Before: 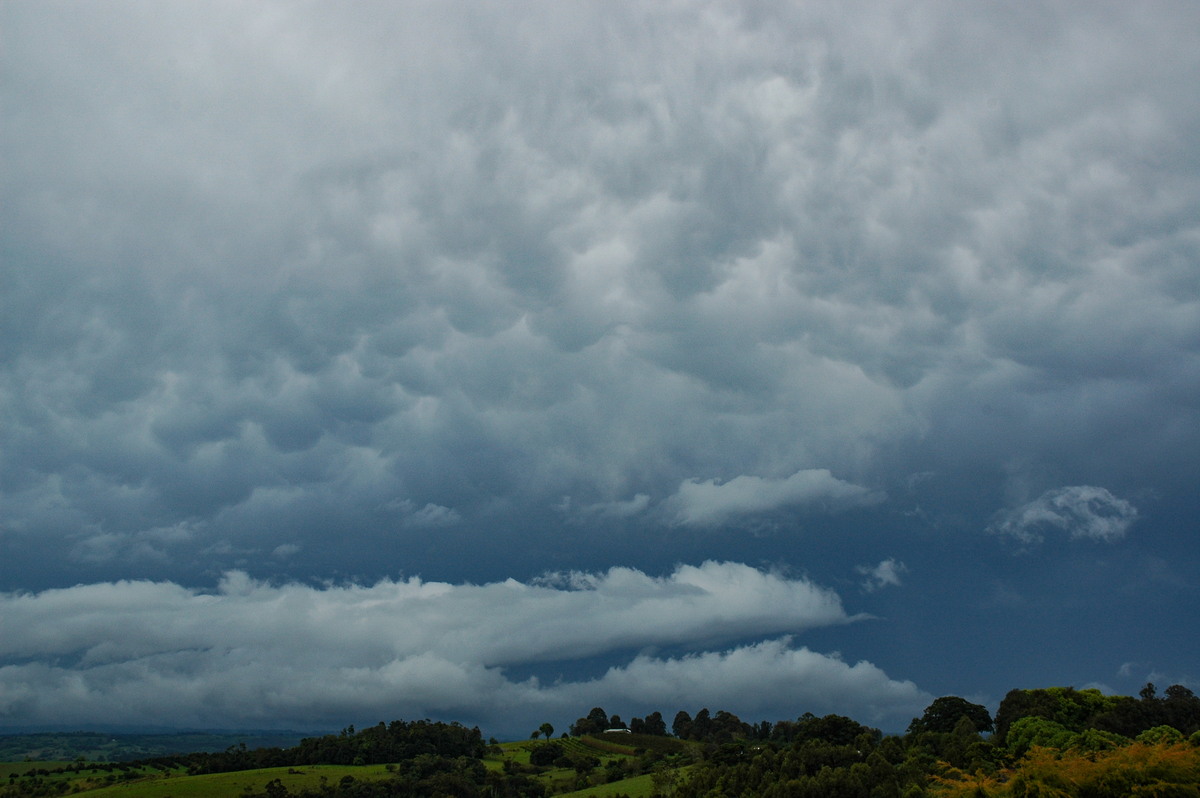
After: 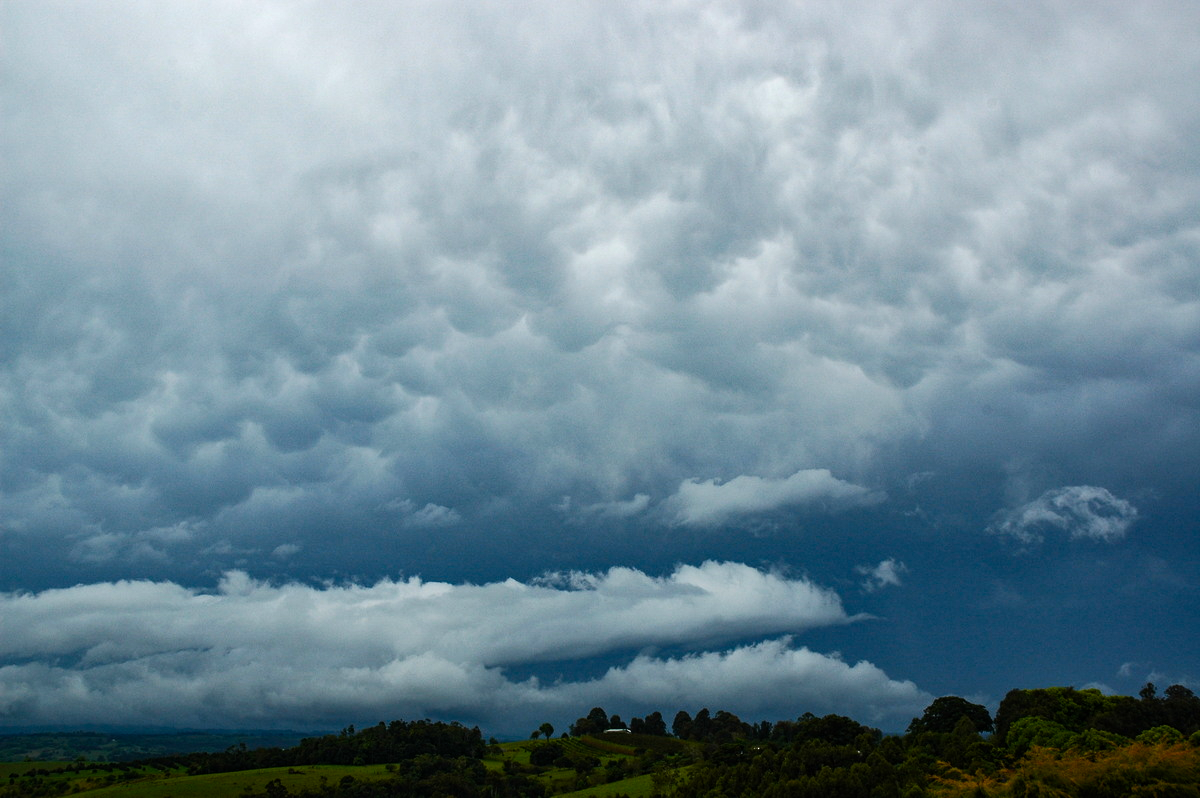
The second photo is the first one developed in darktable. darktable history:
color balance rgb: perceptual saturation grading › global saturation 20%, perceptual saturation grading › highlights -25%, perceptual saturation grading › shadows 25%
tone equalizer: -8 EV -0.75 EV, -7 EV -0.7 EV, -6 EV -0.6 EV, -5 EV -0.4 EV, -3 EV 0.4 EV, -2 EV 0.6 EV, -1 EV 0.7 EV, +0 EV 0.75 EV, edges refinement/feathering 500, mask exposure compensation -1.57 EV, preserve details no
